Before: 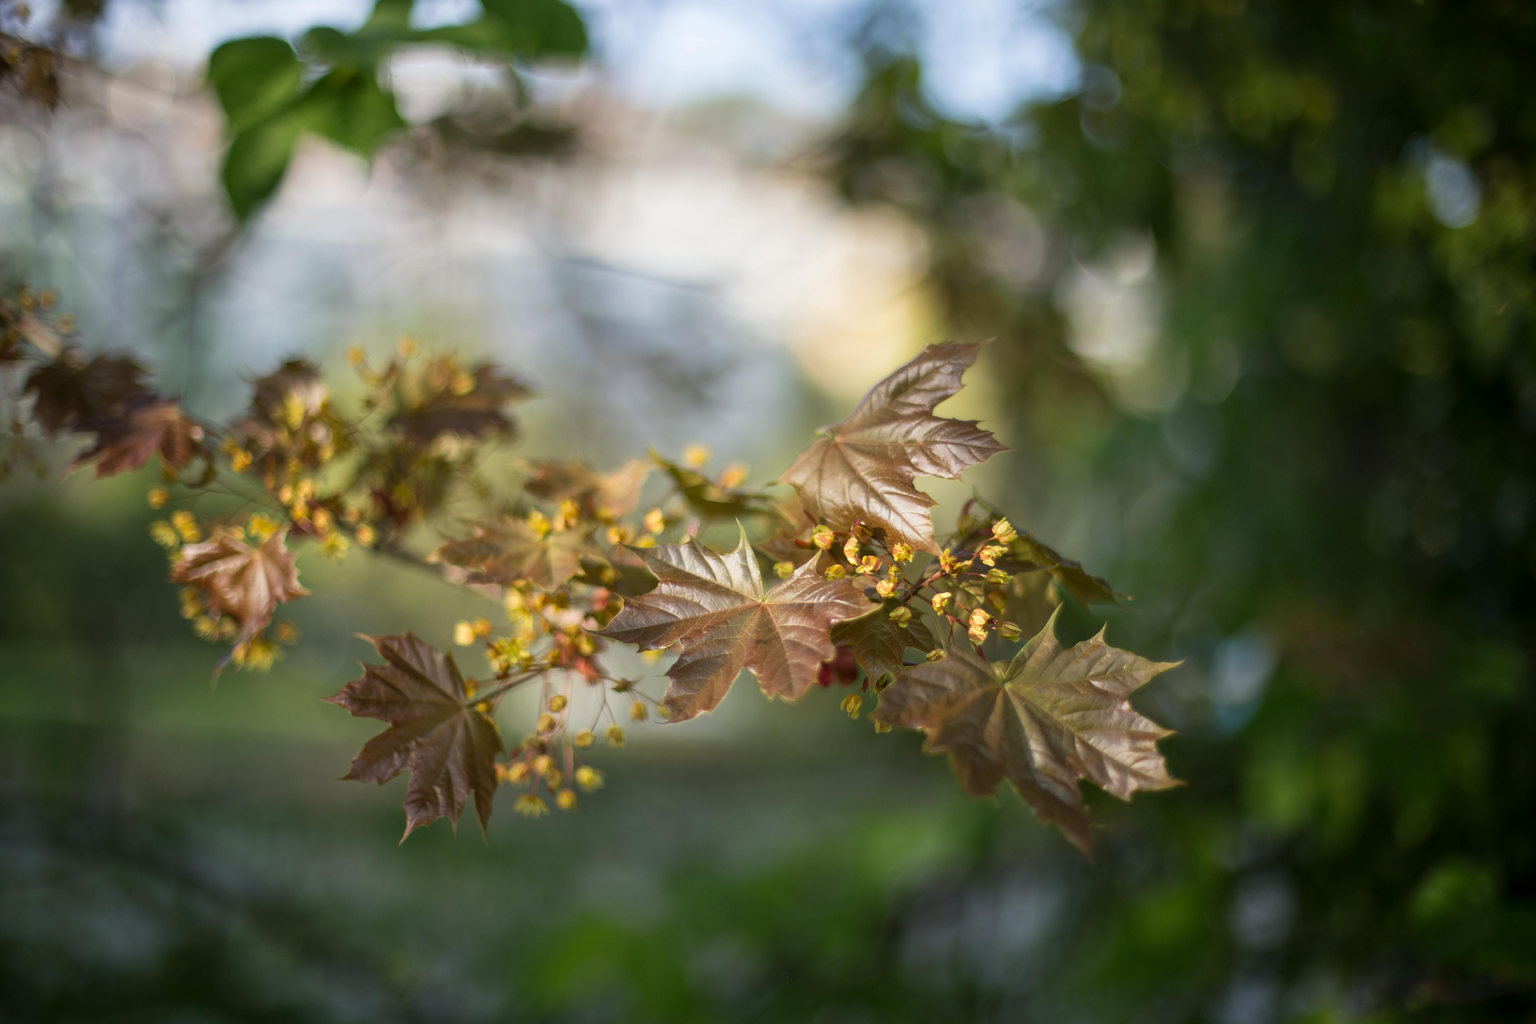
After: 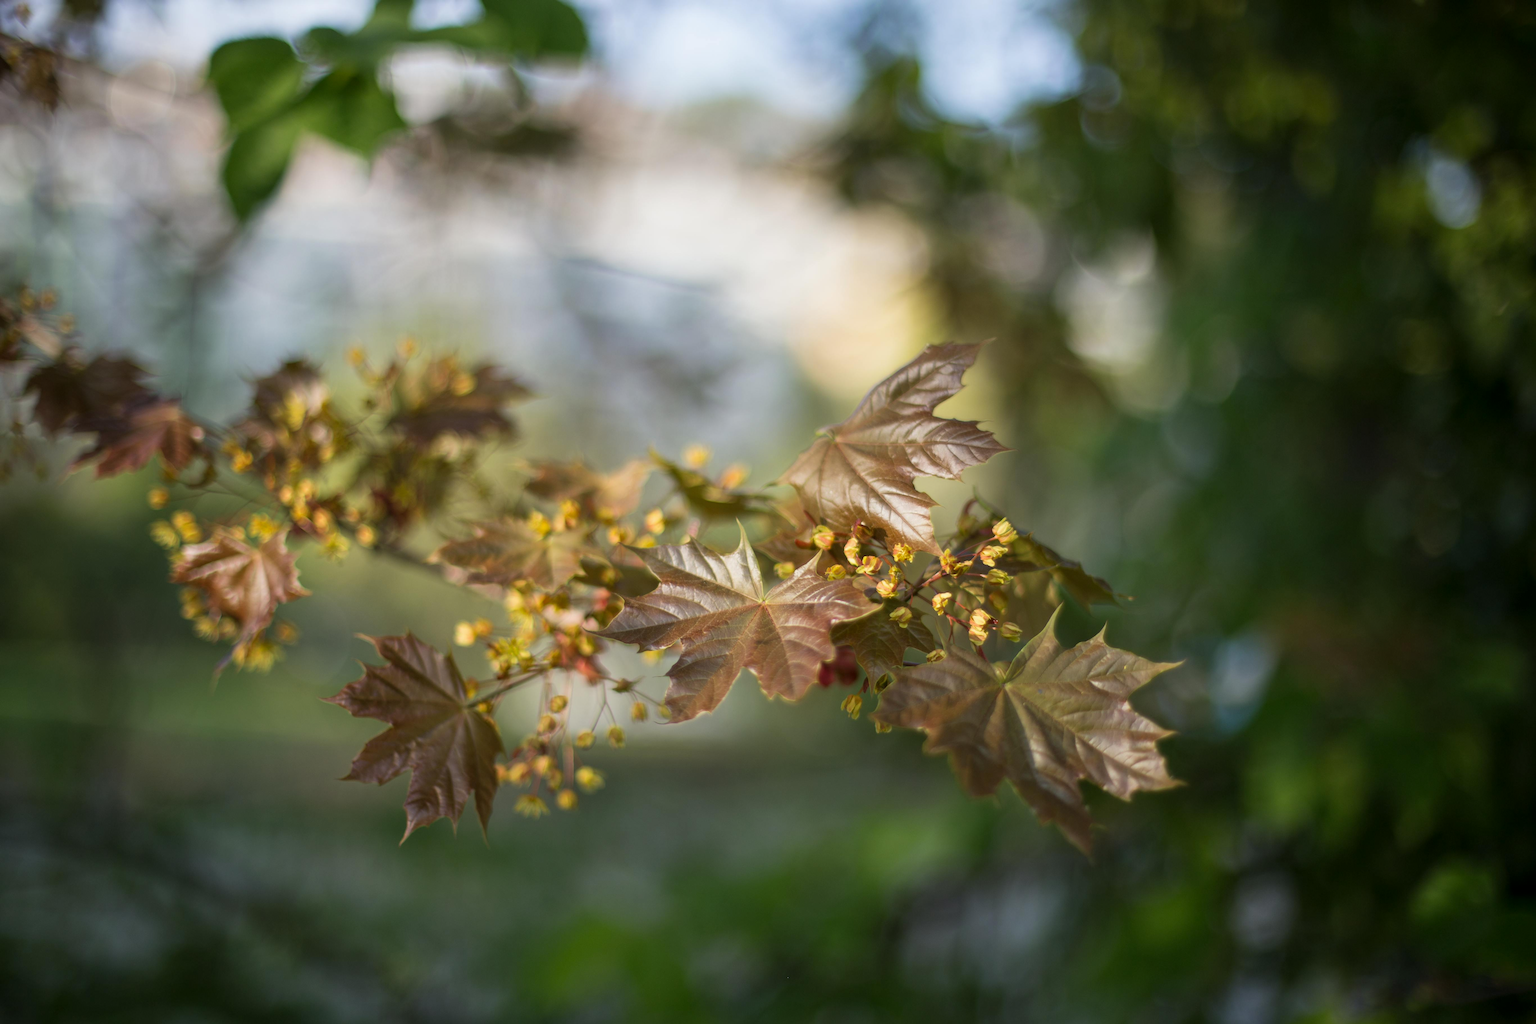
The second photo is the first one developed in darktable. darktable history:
exposure: exposure -0.042 EV, compensate exposure bias true, compensate highlight preservation false
